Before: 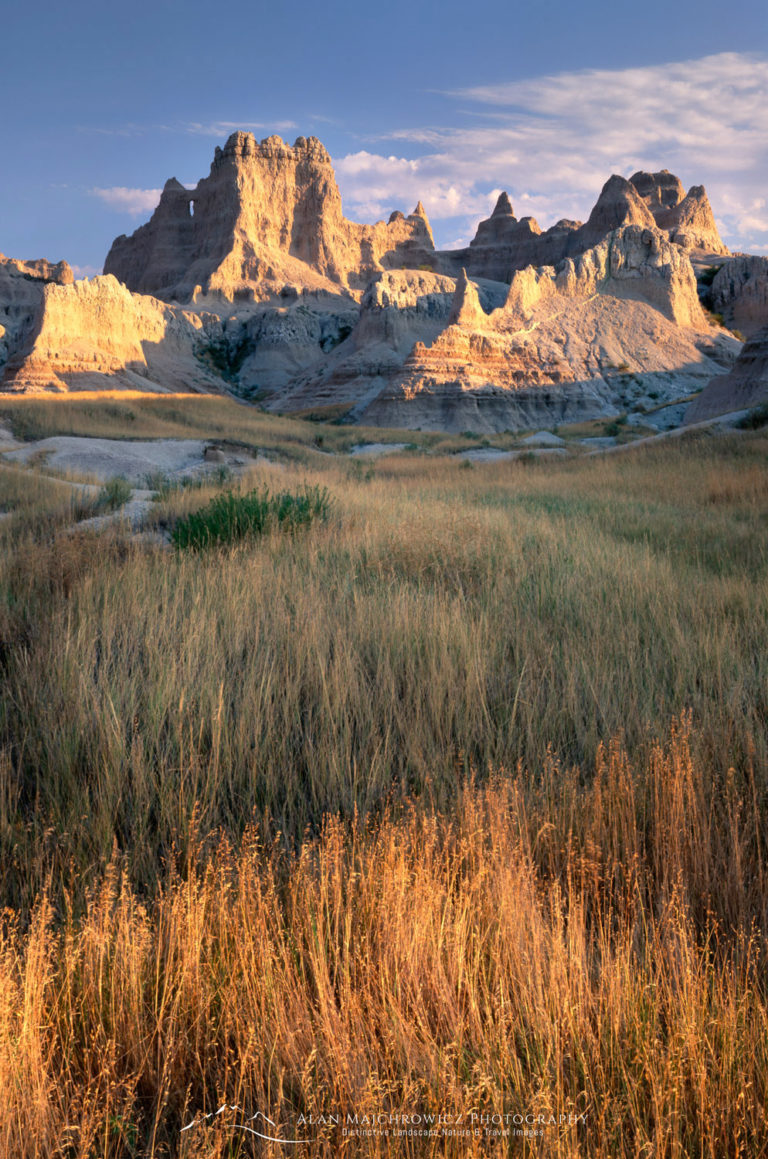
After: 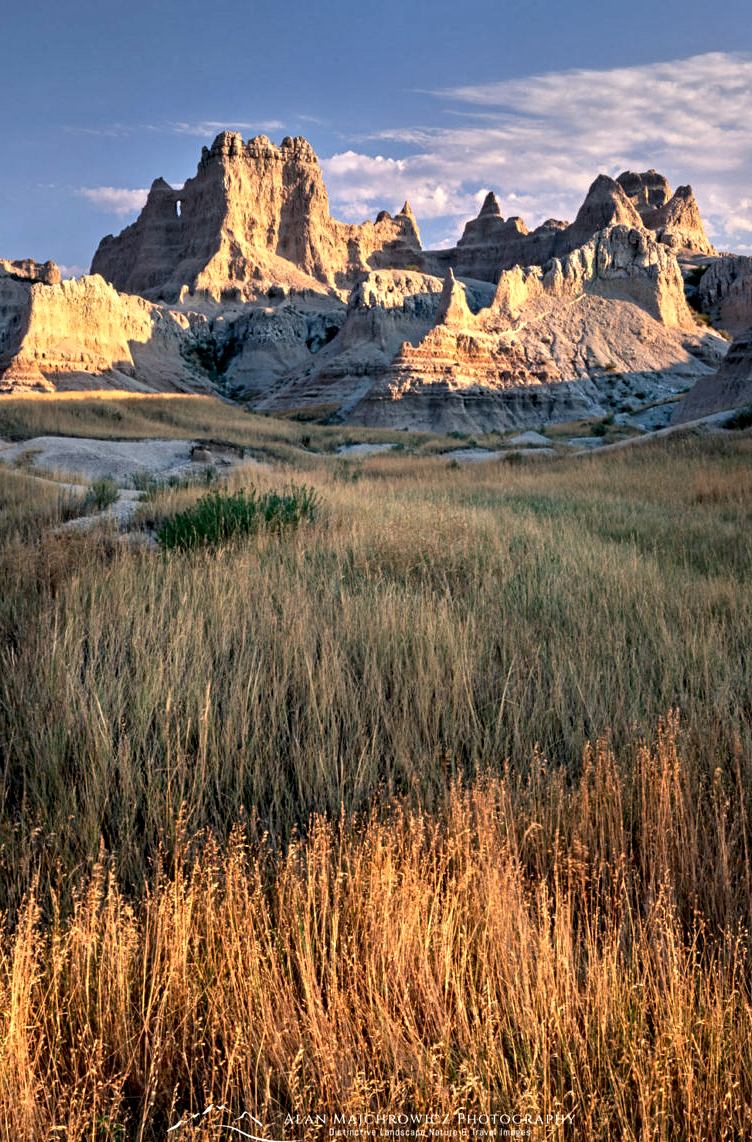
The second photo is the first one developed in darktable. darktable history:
crop: left 1.711%, right 0.283%, bottom 1.456%
contrast equalizer: octaves 7, y [[0.506, 0.531, 0.562, 0.606, 0.638, 0.669], [0.5 ×6], [0.5 ×6], [0 ×6], [0 ×6]]
